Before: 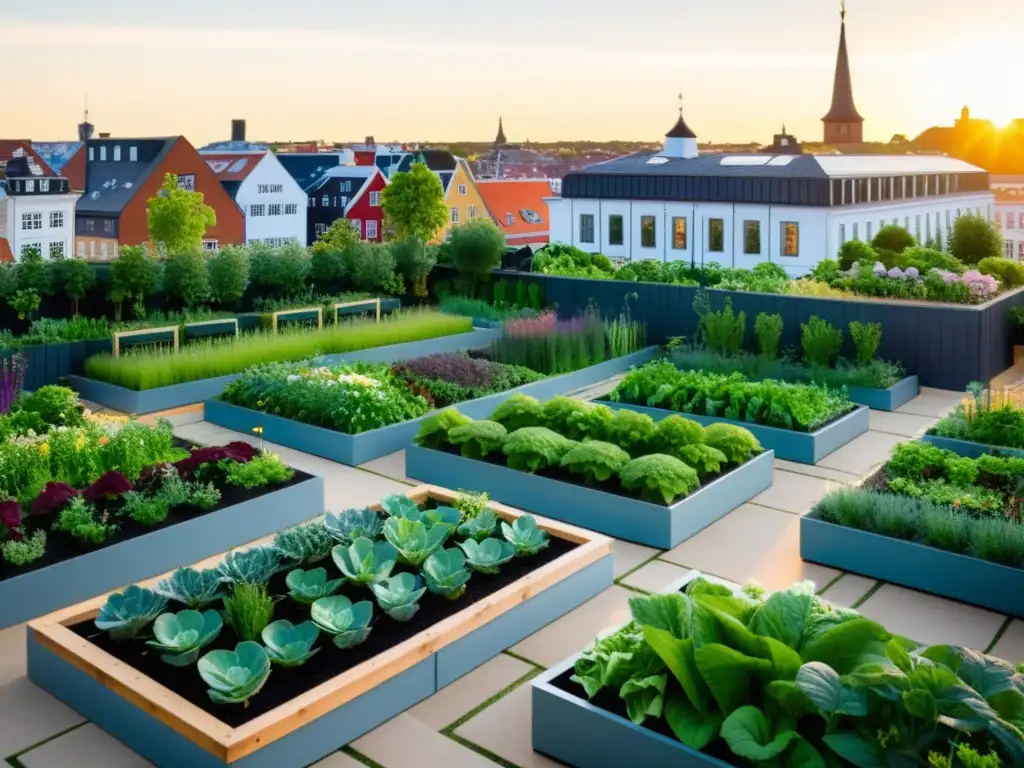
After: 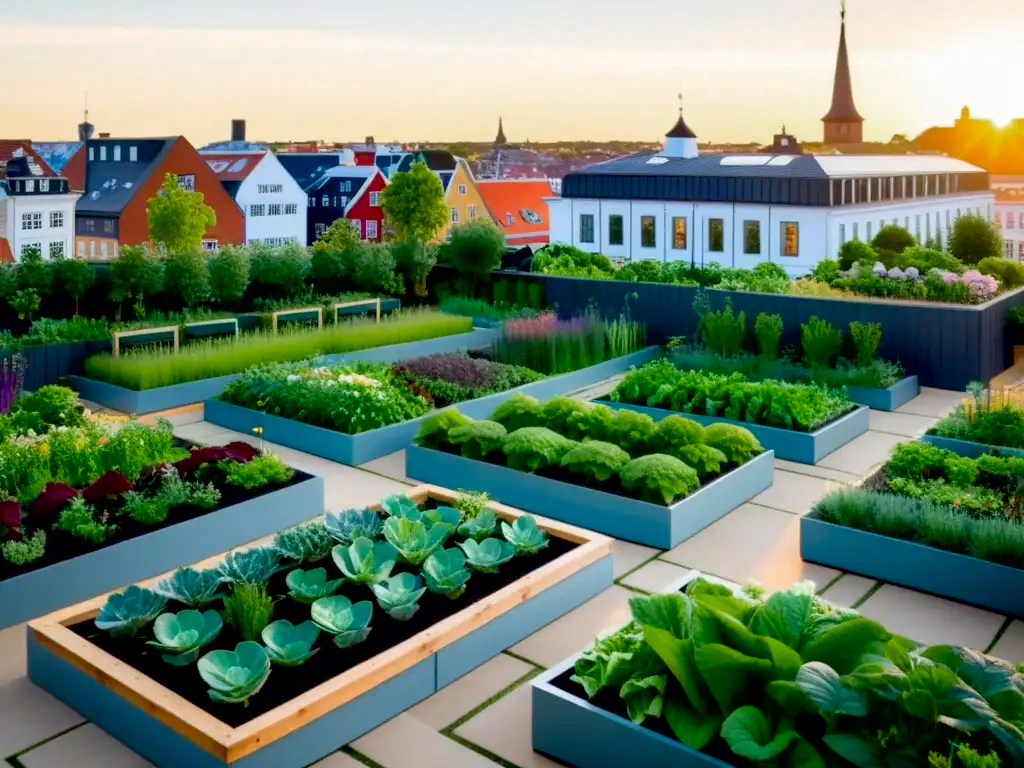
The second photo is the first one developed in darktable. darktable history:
color zones: curves: ch0 [(0, 0.5) (0.143, 0.5) (0.286, 0.456) (0.429, 0.5) (0.571, 0.5) (0.714, 0.5) (0.857, 0.5) (1, 0.5)]; ch1 [(0, 0.5) (0.143, 0.5) (0.286, 0.422) (0.429, 0.5) (0.571, 0.5) (0.714, 0.5) (0.857, 0.5) (1, 0.5)]
exposure: black level correction 0.01, exposure 0.012 EV, compensate exposure bias true, compensate highlight preservation false
contrast brightness saturation: contrast 0.041, saturation 0.163
